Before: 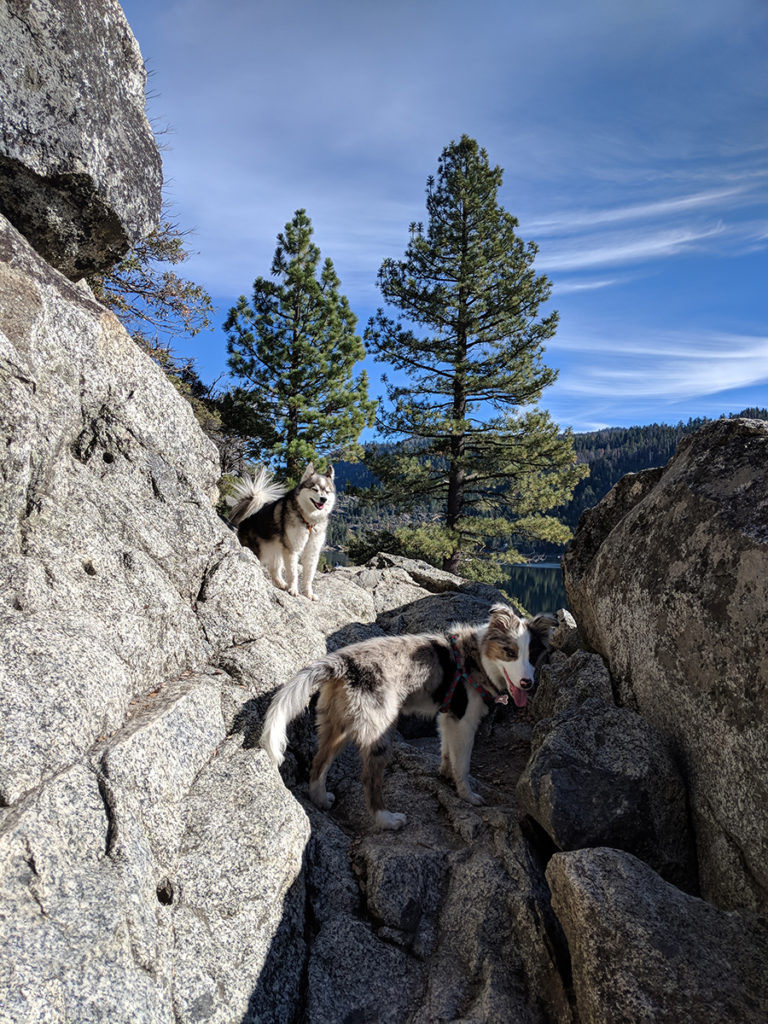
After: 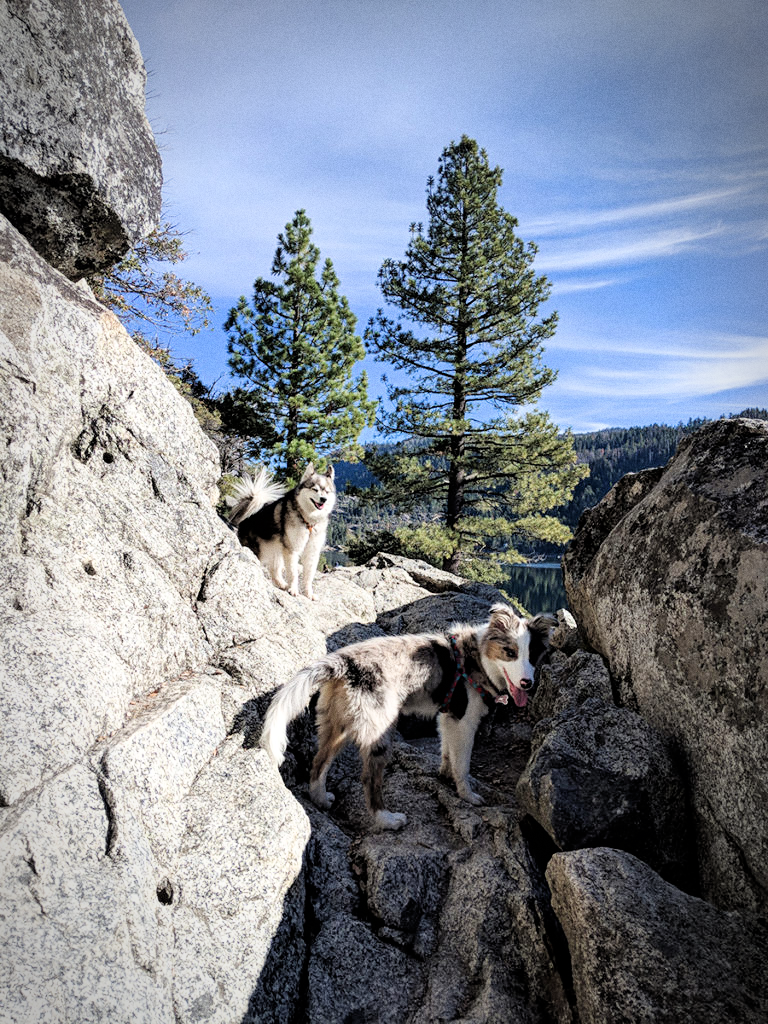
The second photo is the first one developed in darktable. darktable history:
exposure: exposure 0.95 EV, compensate highlight preservation false
filmic rgb: black relative exposure -5.83 EV, white relative exposure 3.4 EV, hardness 3.68
vignetting: automatic ratio true
grain: on, module defaults
